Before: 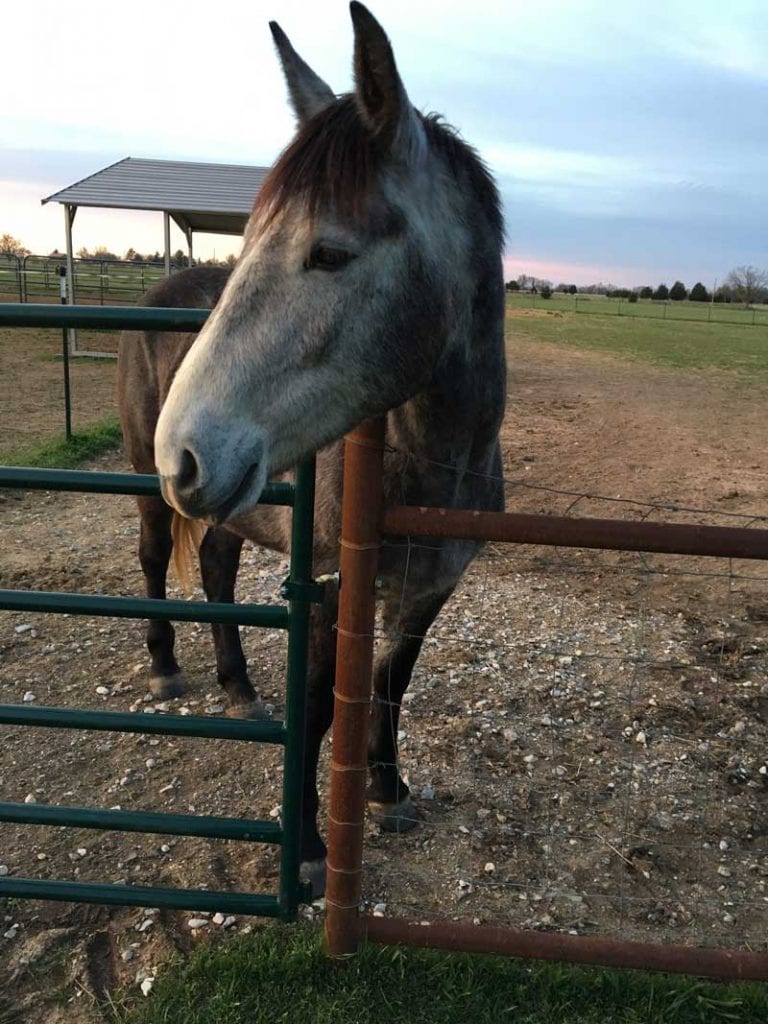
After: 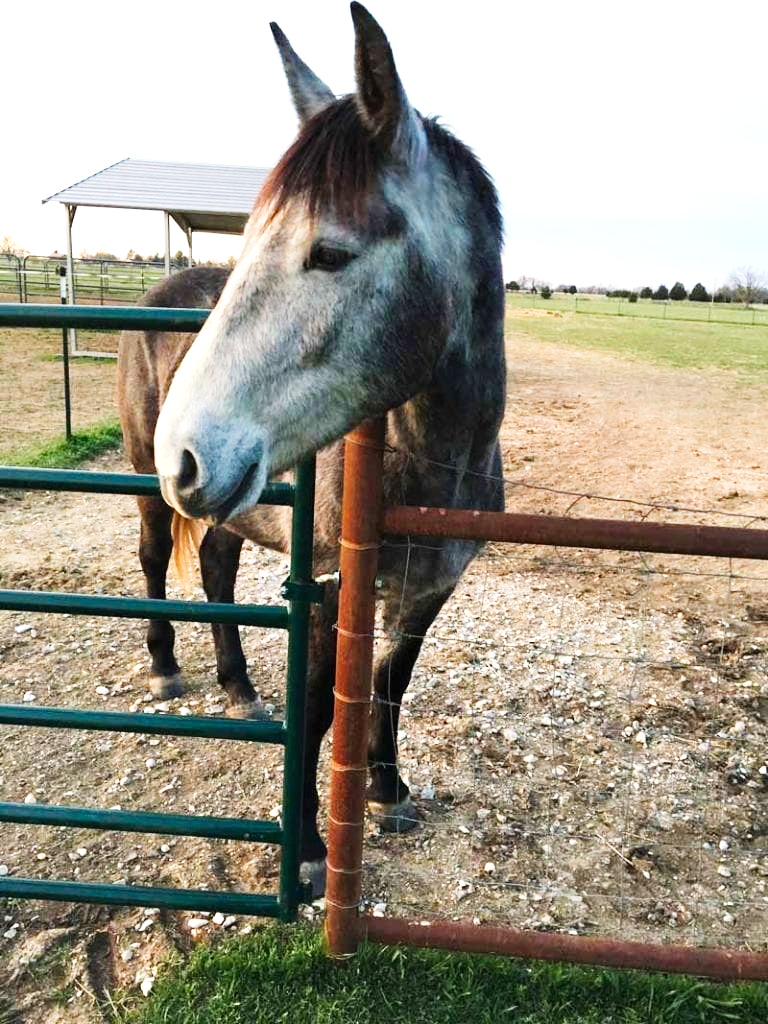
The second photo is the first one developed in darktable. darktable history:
tone curve: curves: ch0 [(0, 0.008) (0.107, 0.083) (0.283, 0.287) (0.429, 0.51) (0.607, 0.739) (0.789, 0.893) (0.998, 0.978)]; ch1 [(0, 0) (0.323, 0.339) (0.438, 0.427) (0.478, 0.484) (0.502, 0.502) (0.527, 0.525) (0.571, 0.579) (0.608, 0.629) (0.669, 0.704) (0.859, 0.899) (1, 1)]; ch2 [(0, 0) (0.33, 0.347) (0.421, 0.456) (0.473, 0.498) (0.502, 0.504) (0.522, 0.524) (0.549, 0.567) (0.593, 0.626) (0.676, 0.724) (1, 1)], preserve colors none
exposure: black level correction 0.001, exposure 1.398 EV, compensate exposure bias true, compensate highlight preservation false
